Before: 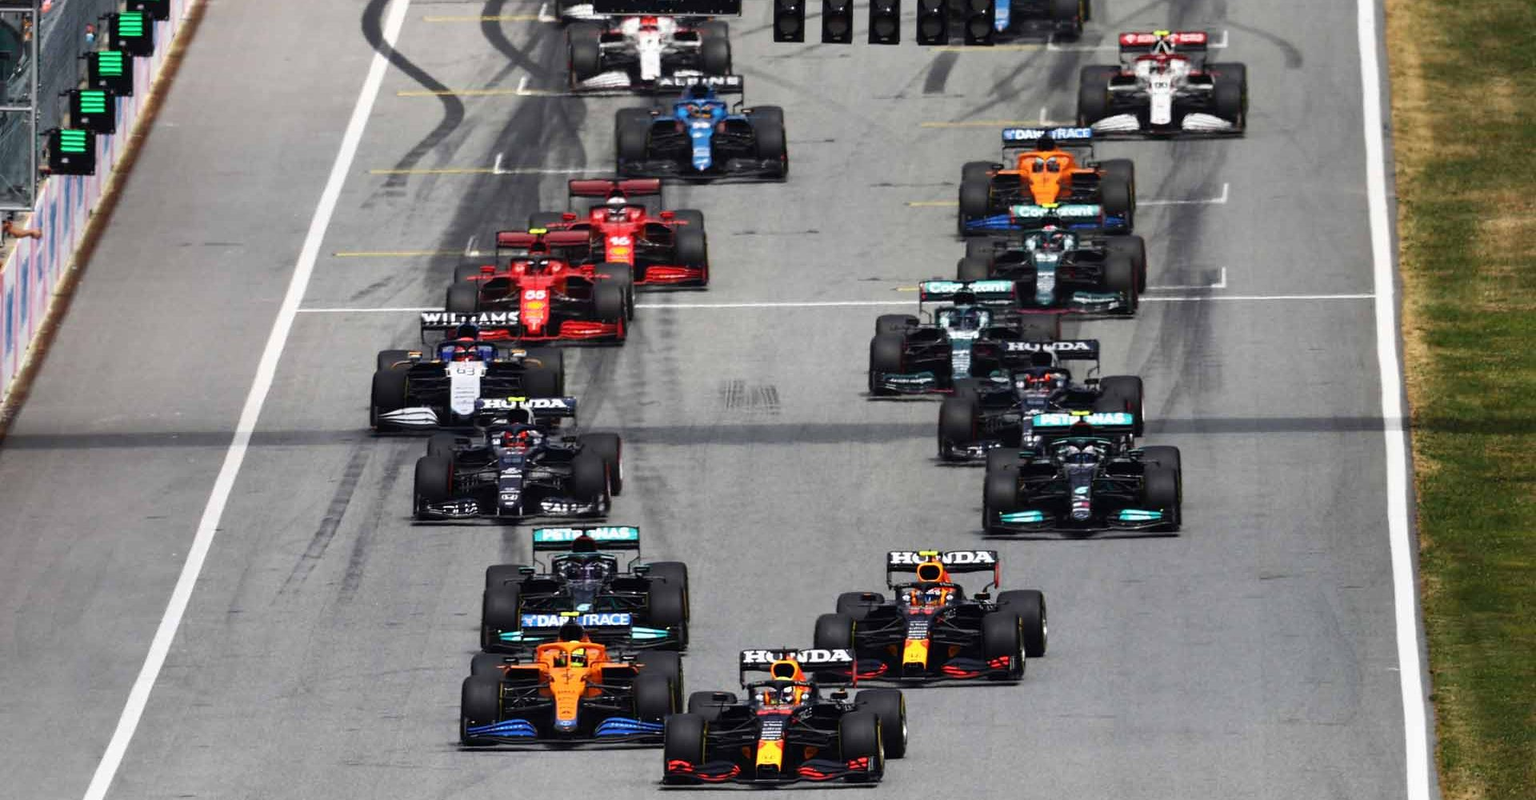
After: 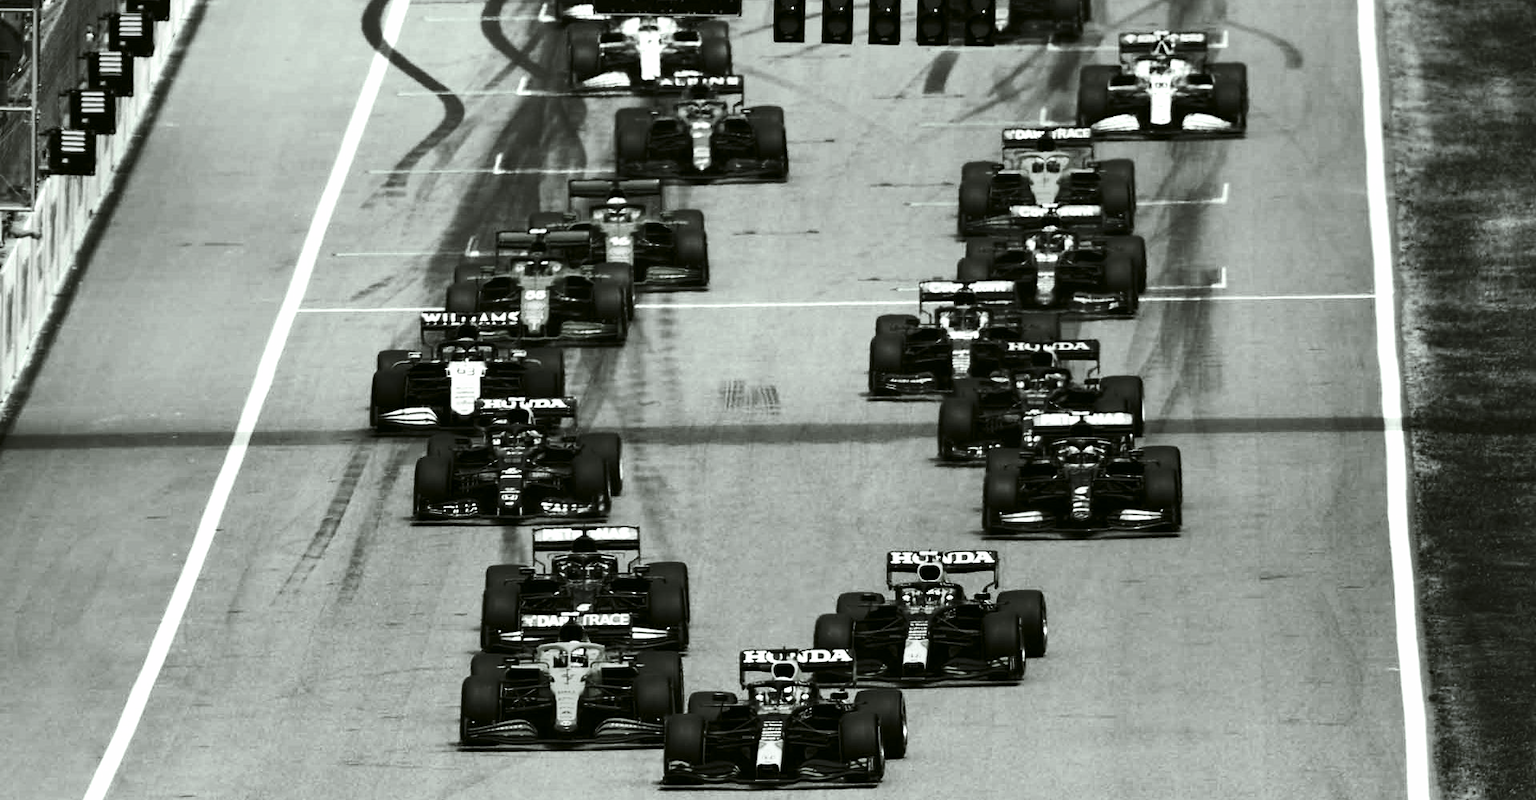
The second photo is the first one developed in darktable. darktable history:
color look up table: target L [89, 64.41, 56.07, 42.57, 30.54, 197.52, 90.19, 90.18, 77.04, 73.48, 80.77, 70.46, 68.05, 67.42, 61.18, 55.76, 59.34, 54.32, 41.58, 29.7, 85.98, 81.21, 80.84, 80.59, 74.85, 66.98, 57.58, 58.46, 57.59, 55.38, 45.27, 38.65, 26.06, 25.05, 26.95, 20.72, 17.67, 13.78, 11.21, 81.41, 81.34, 81.24, 80.95, 81.31, 81.14, 68.38, 62.98, 50.48, 46.18], target a [-5.633, -2.274, -2.327, -2.954, -2.152, 0, -0.001, -0.016, -2.762, -2.262, -4.634, -3.733, -2.286, -3.143, -2.968, -3.106, -3.092, -3.11, -3.376, -2.791, -5.074, -3.981, -4.591, -4.64, -4.087, -2.639, -2.981, -3.095, -3.099, -3.112, -2.864, -3.676, -1.692, -2.49, -2.836, -2.657, -3.182, -2.979, -3.495, -4.665, -4.663, -4.66, -4.471, -4.66, -4.656, -2.282, -2.928, -3.021, -2.863], target b [3.469, 0.938, 1.081, 2.264, 2.406, 0.002, 0.01, 0.02, 1.265, 1.048, 2.746, 2.297, 1.061, 2.245, 2.258, 2.709, 2.695, 2.712, 3.641, 3.375, 2.96, 2.669, 2.74, 2.746, 2.387, 1.412, 2.282, 2.698, 2.703, 2.716, 2.649, 3.838, 3.022, 3.024, 3.908, 4.722, 5.174, 5.32, 7.138, 2.756, 2.755, 2.753, 2.423, 2.754, 2.752, 1.058, 1.882, 2.368, 2.65], num patches 49
tone curve: curves: ch0 [(0, 0) (0.003, 0.002) (0.011, 0.006) (0.025, 0.014) (0.044, 0.025) (0.069, 0.039) (0.1, 0.056) (0.136, 0.082) (0.177, 0.116) (0.224, 0.163) (0.277, 0.233) (0.335, 0.311) (0.399, 0.396) (0.468, 0.488) (0.543, 0.588) (0.623, 0.695) (0.709, 0.809) (0.801, 0.912) (0.898, 0.997) (1, 1)], preserve colors none
